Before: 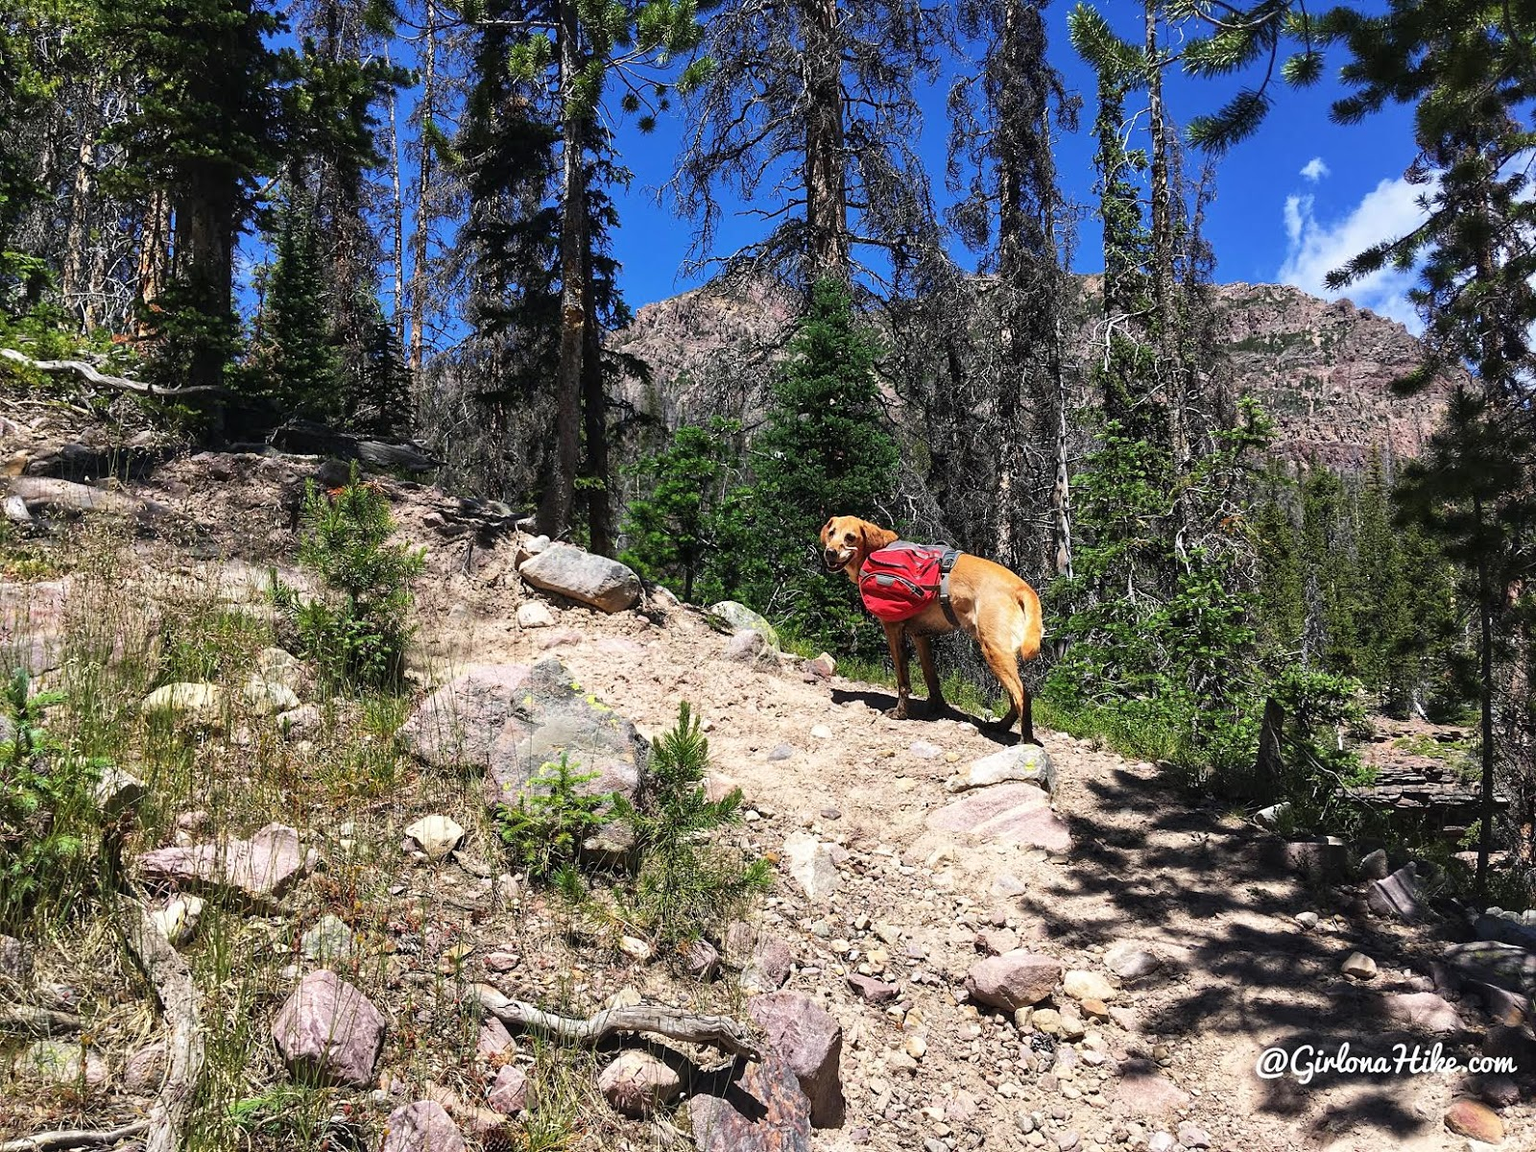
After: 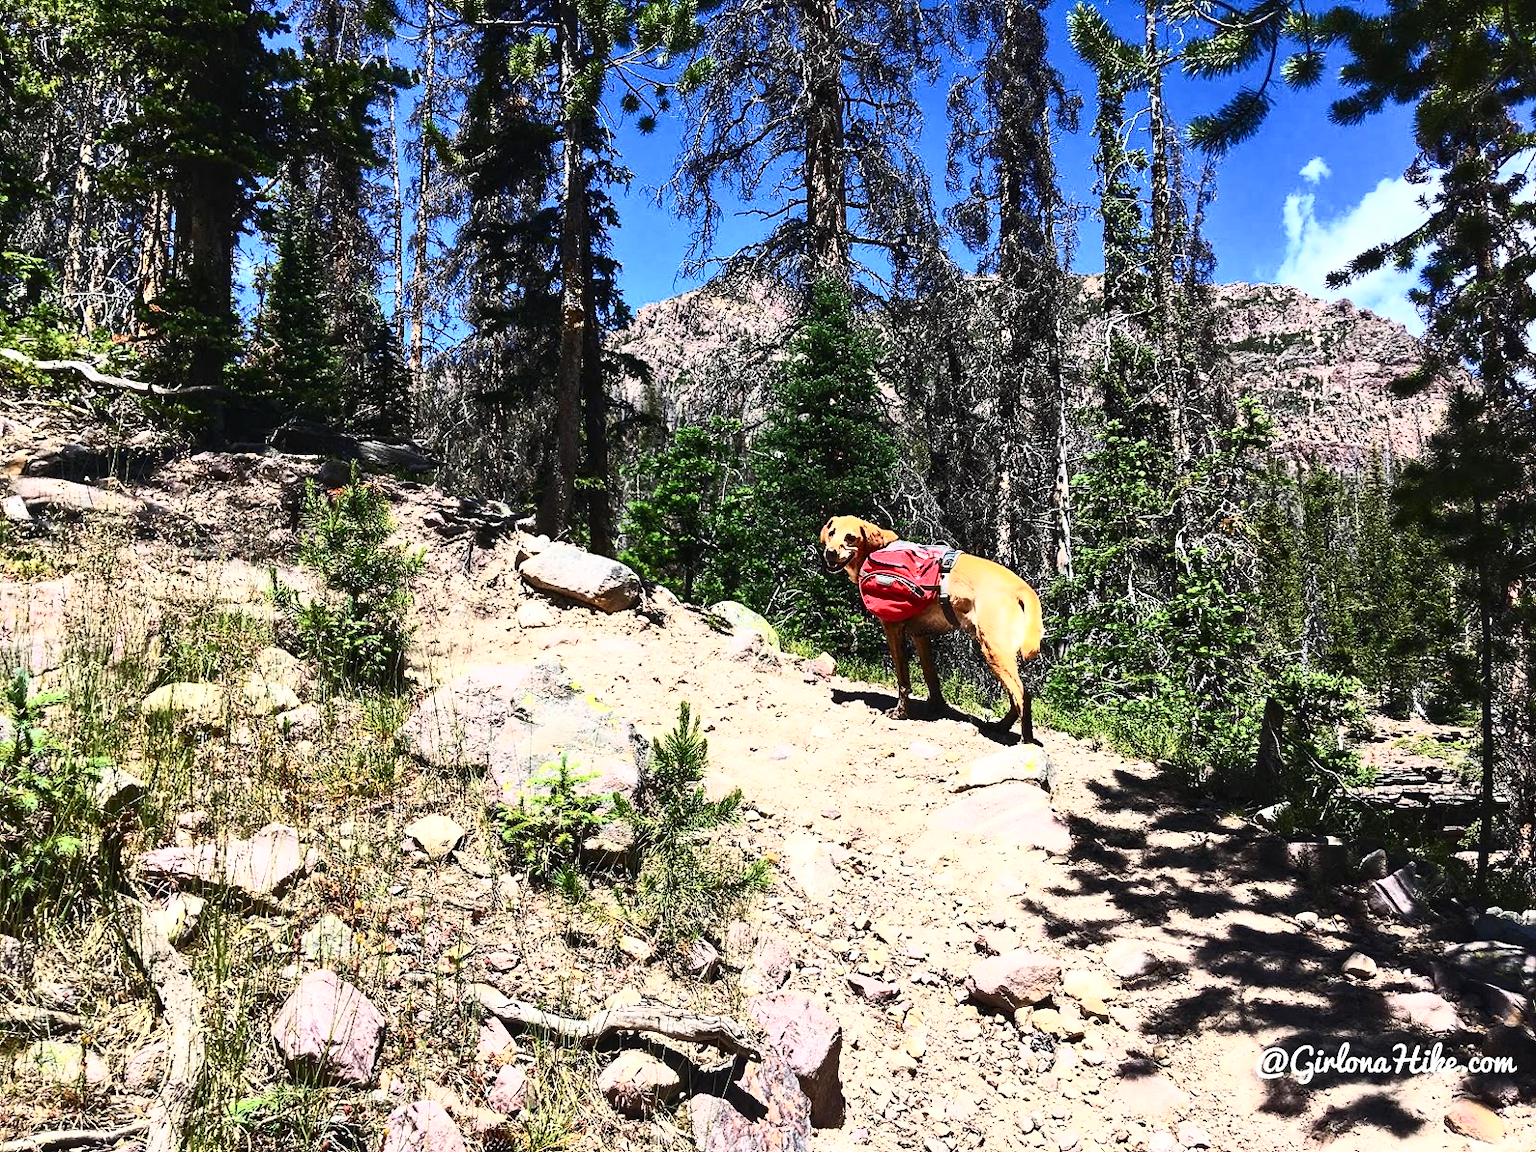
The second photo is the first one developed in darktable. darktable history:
contrast brightness saturation: contrast 0.639, brightness 0.335, saturation 0.149
